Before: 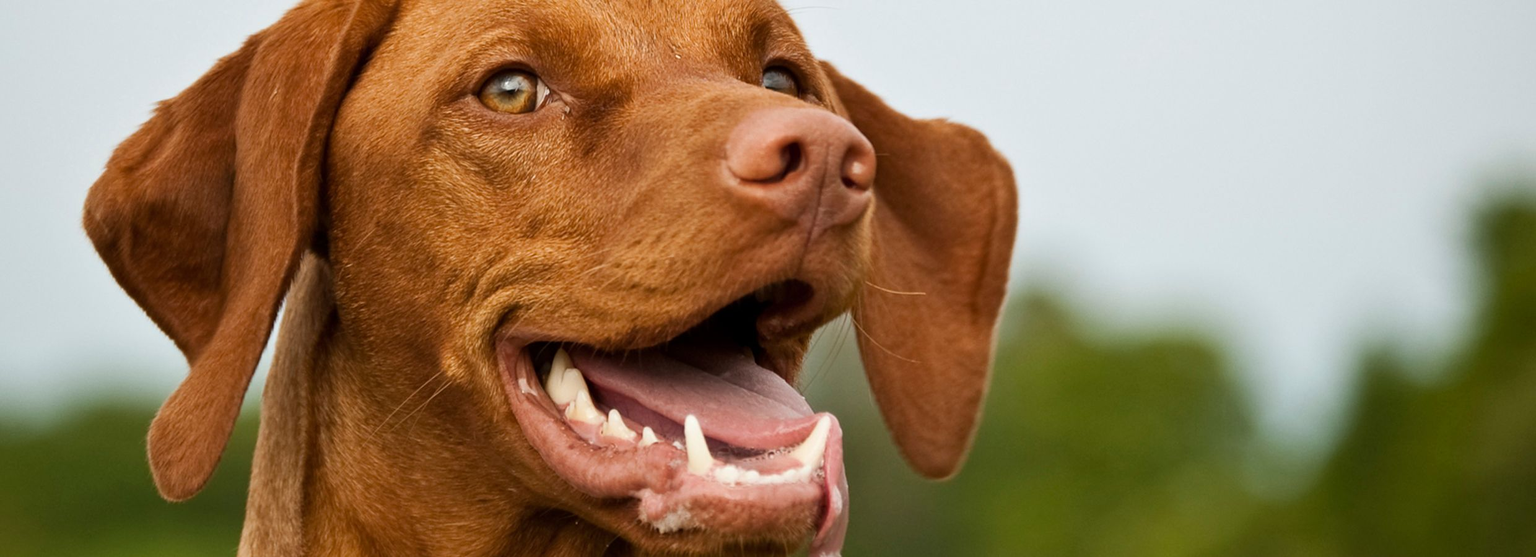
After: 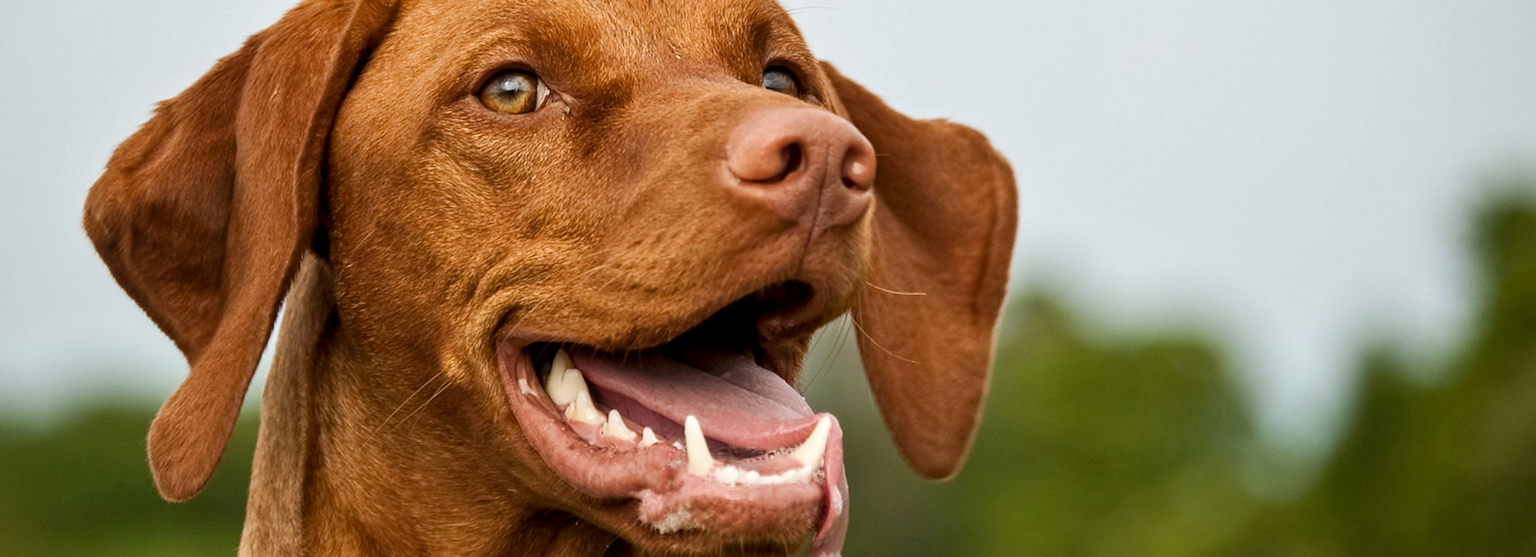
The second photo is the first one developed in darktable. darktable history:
shadows and highlights: shadows 3.31, highlights -16.73, soften with gaussian
local contrast: on, module defaults
